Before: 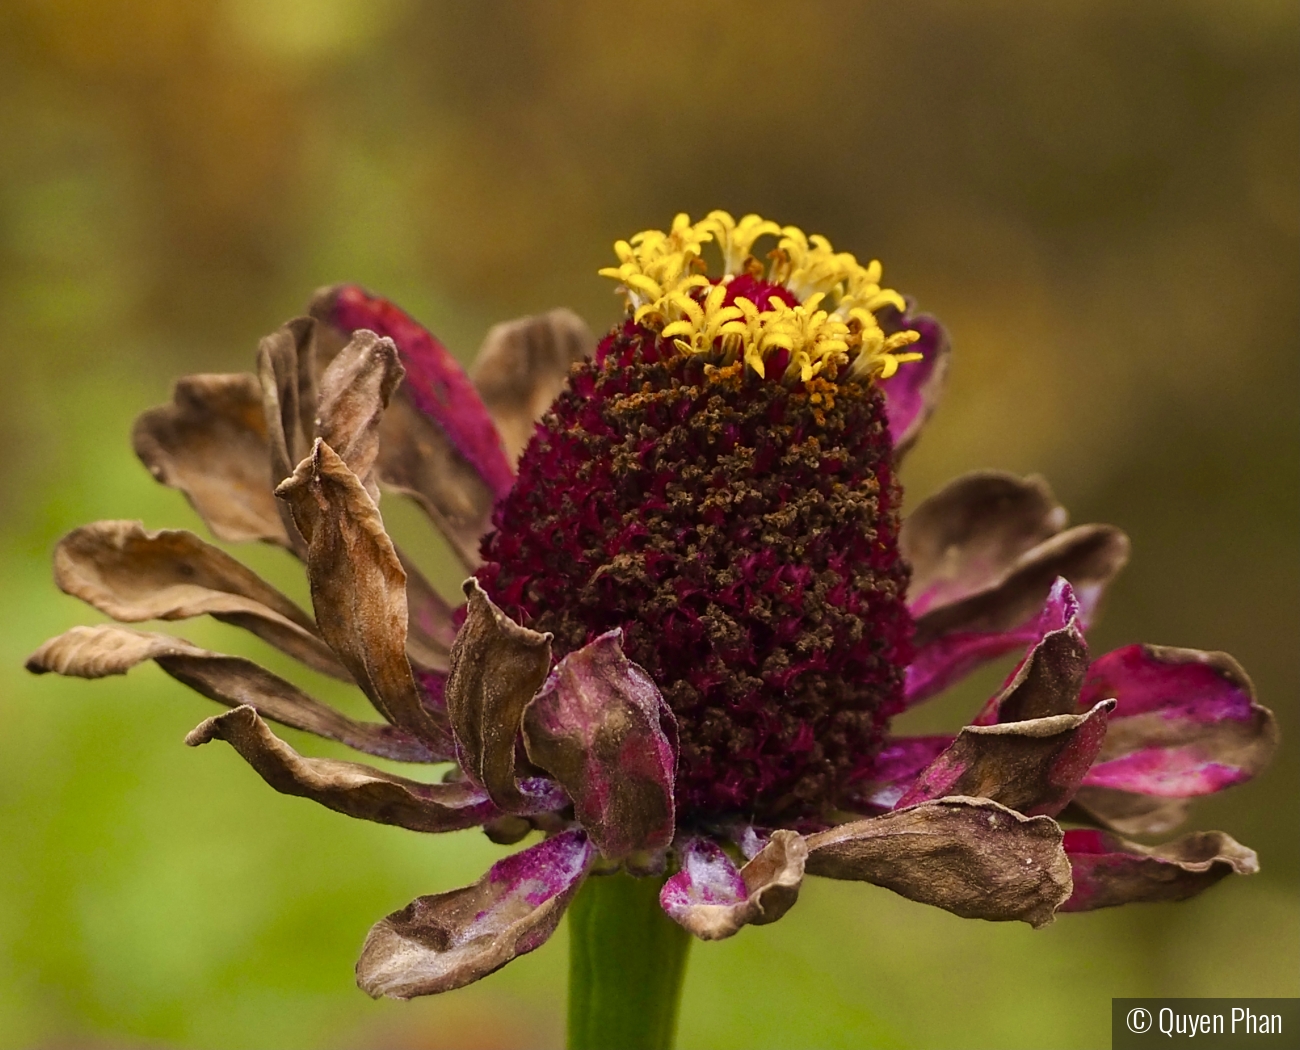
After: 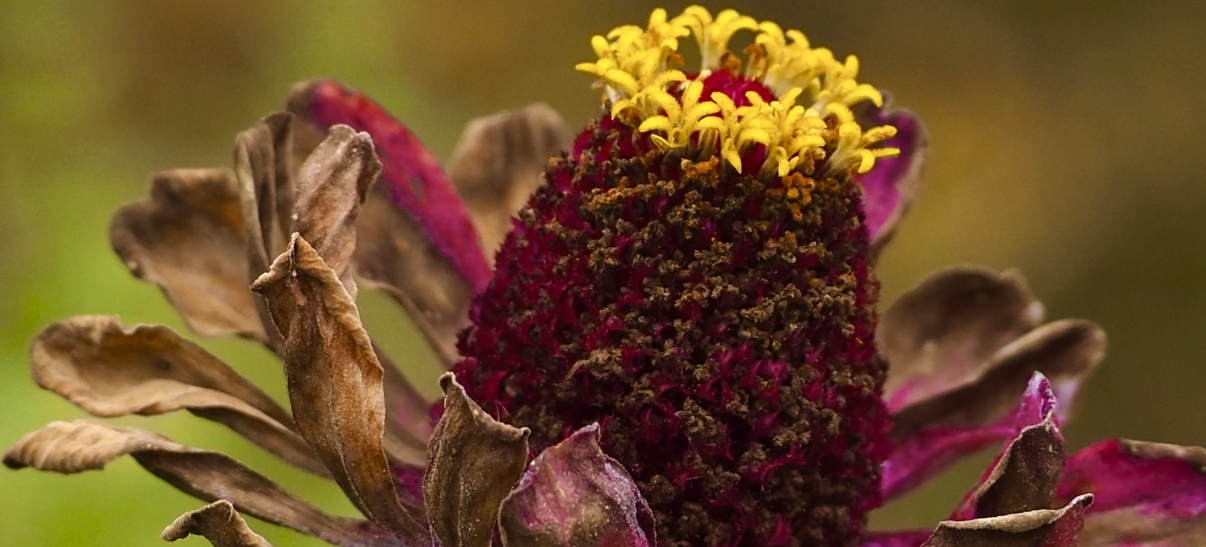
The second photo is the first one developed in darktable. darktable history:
crop: left 1.812%, top 19.564%, right 5.391%, bottom 28.339%
